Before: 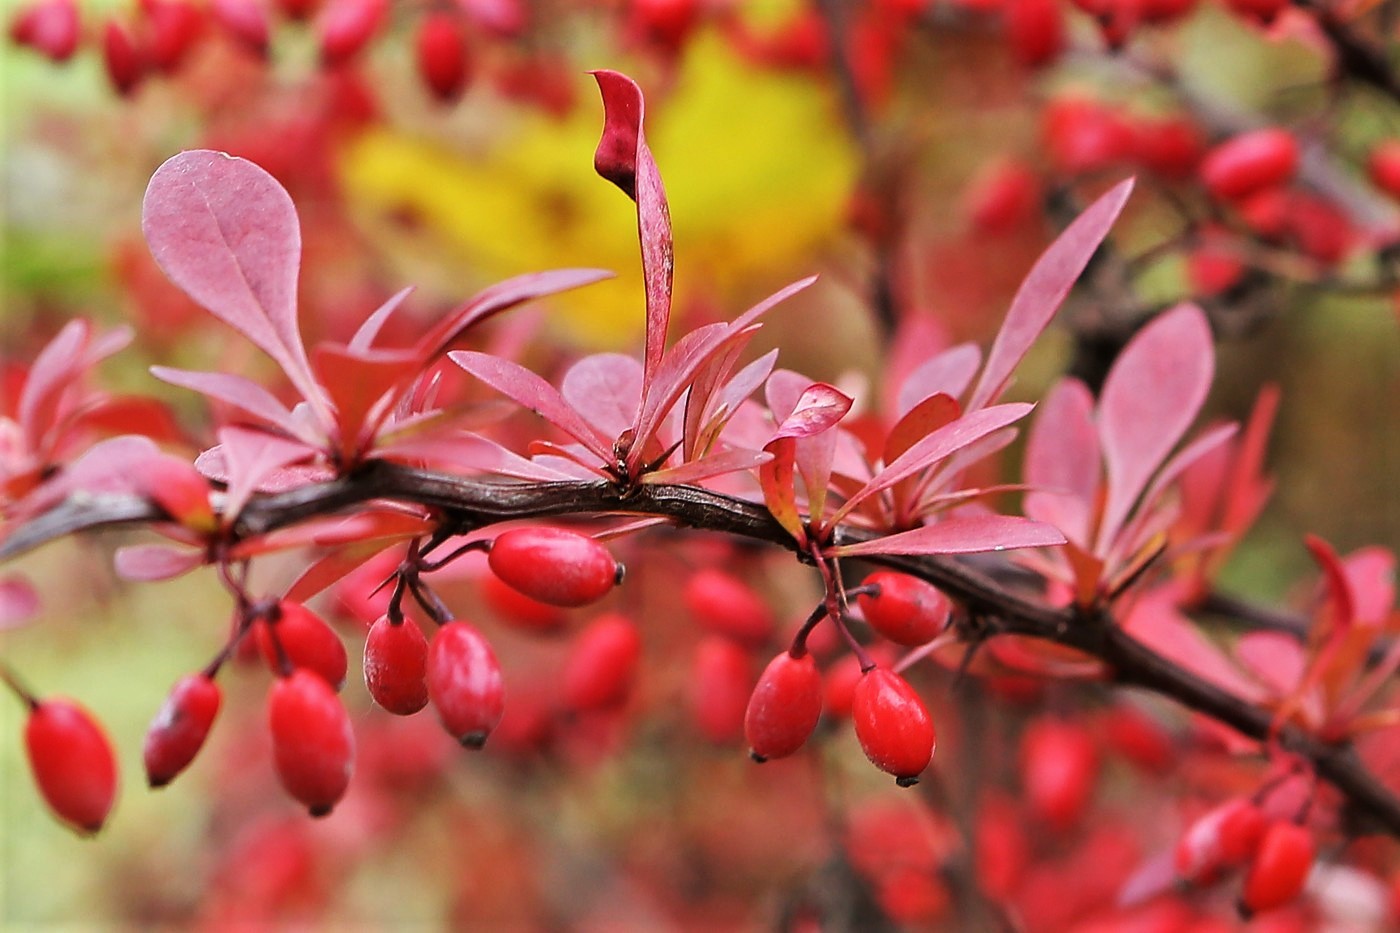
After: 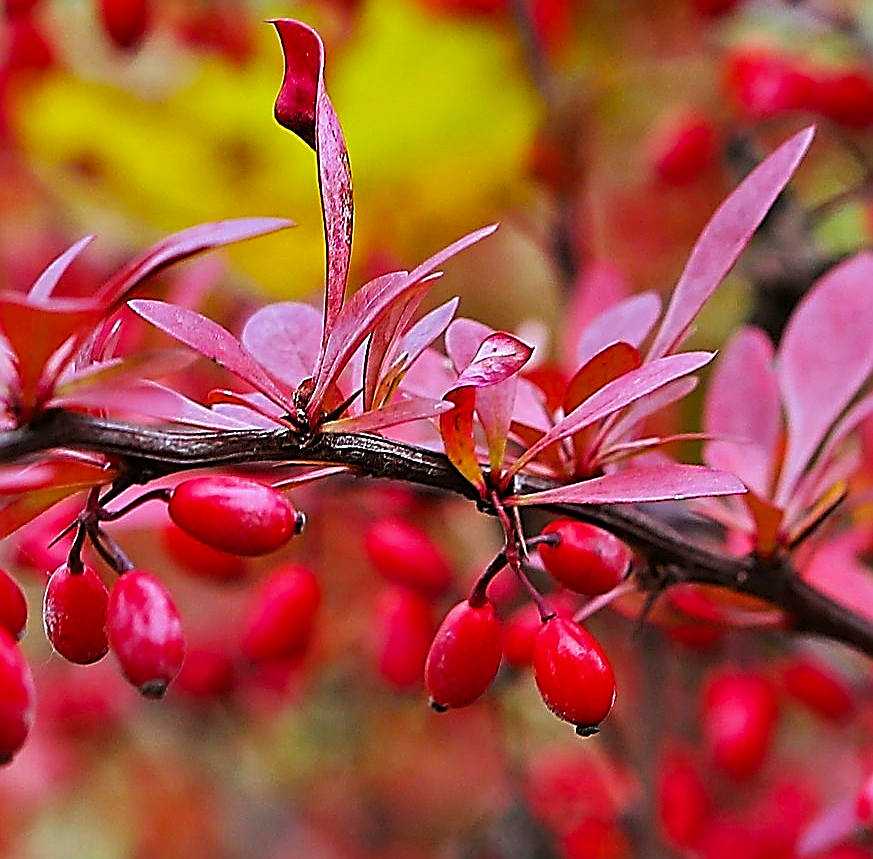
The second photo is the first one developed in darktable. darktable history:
white balance: red 0.924, blue 1.095
sharpen: amount 2
color balance rgb: perceptual saturation grading › global saturation 25%, global vibrance 20%
crop and rotate: left 22.918%, top 5.629%, right 14.711%, bottom 2.247%
